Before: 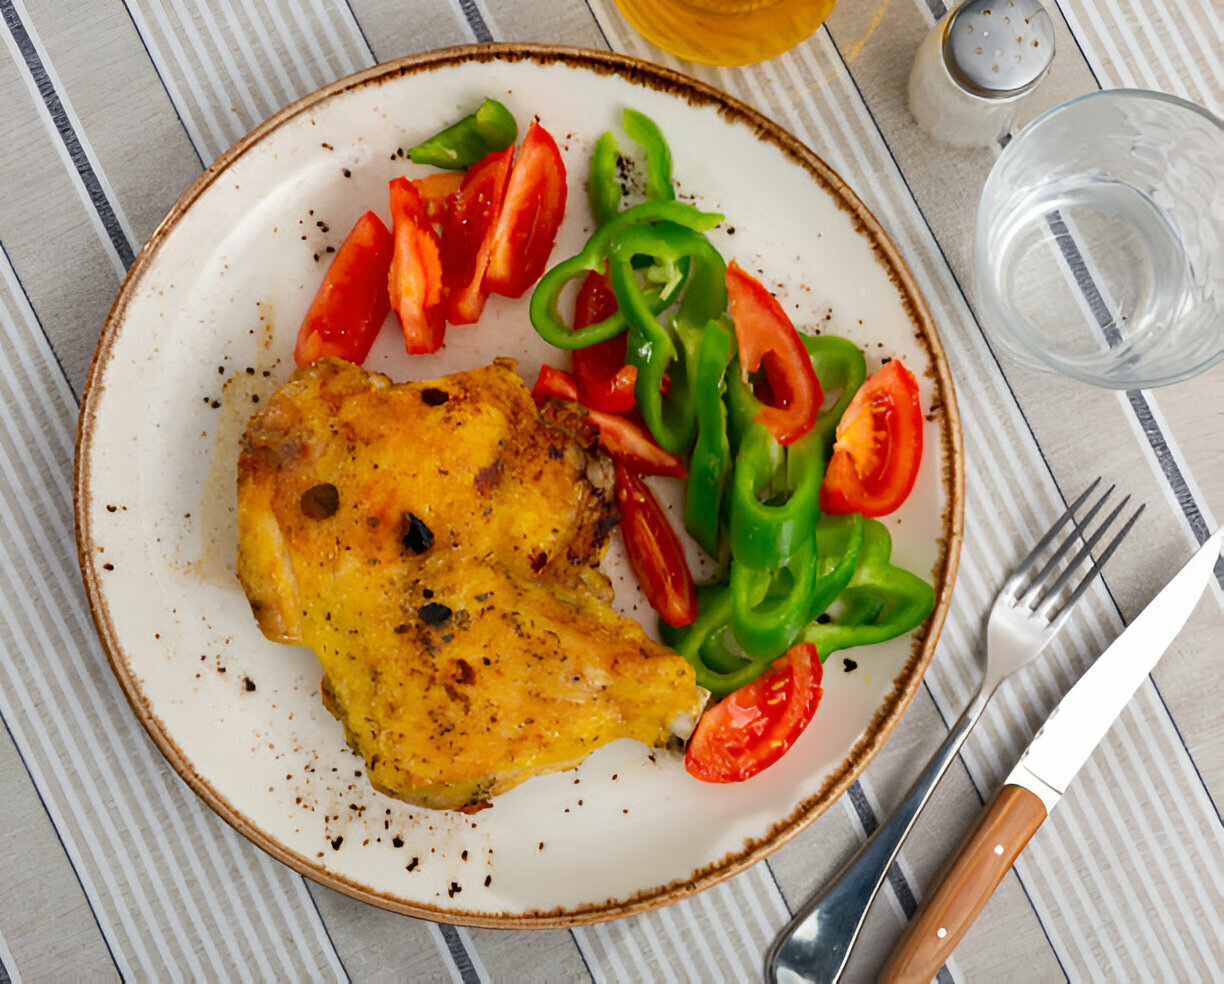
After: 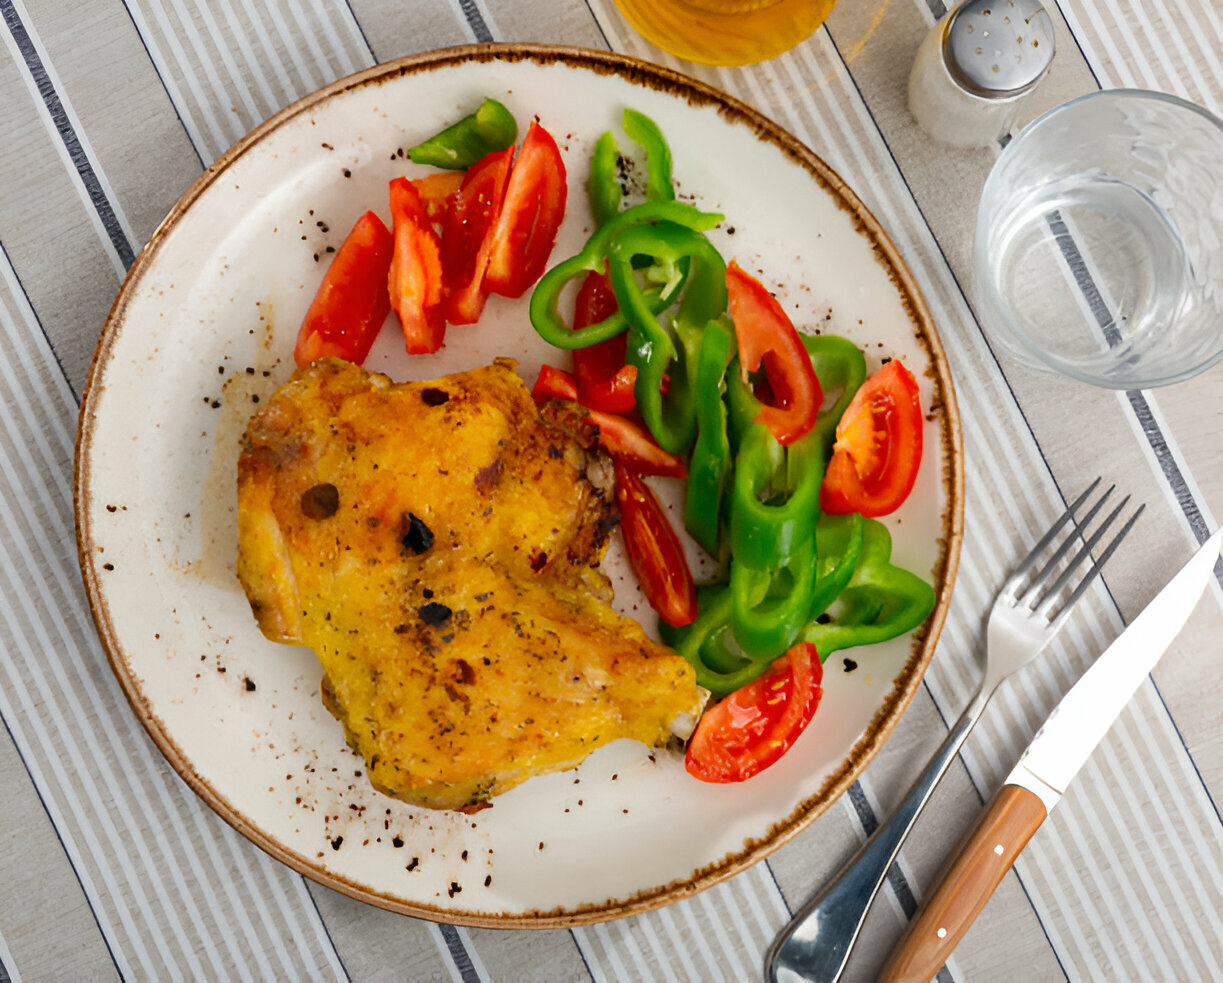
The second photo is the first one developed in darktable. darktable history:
bloom: size 13.65%, threshold 98.39%, strength 4.82%
